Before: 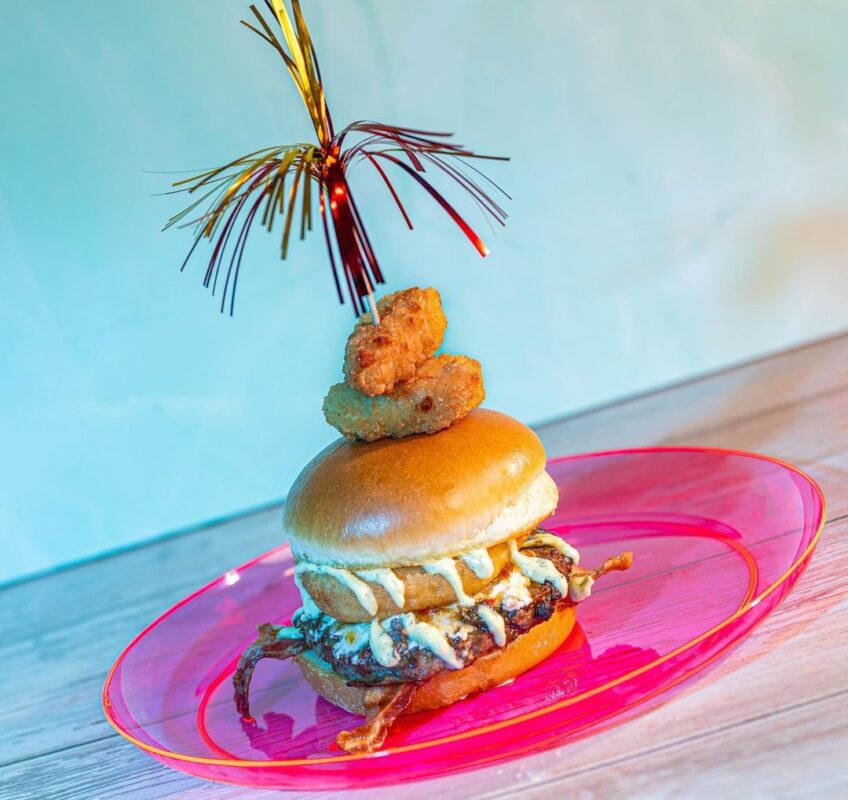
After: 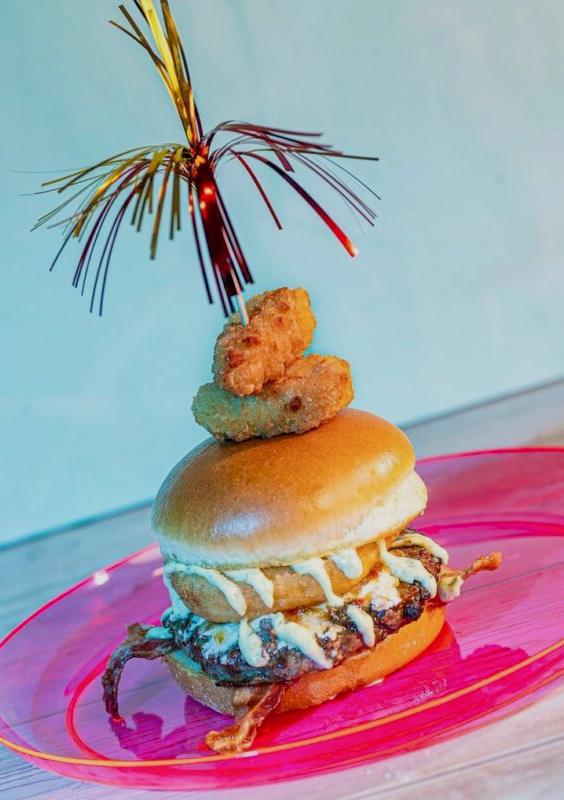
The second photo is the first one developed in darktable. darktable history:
crop and rotate: left 15.471%, right 17.937%
local contrast: mode bilateral grid, contrast 19, coarseness 50, detail 119%, midtone range 0.2
filmic rgb: black relative exposure -8.04 EV, white relative exposure 3.89 EV, hardness 4.23, iterations of high-quality reconstruction 0
